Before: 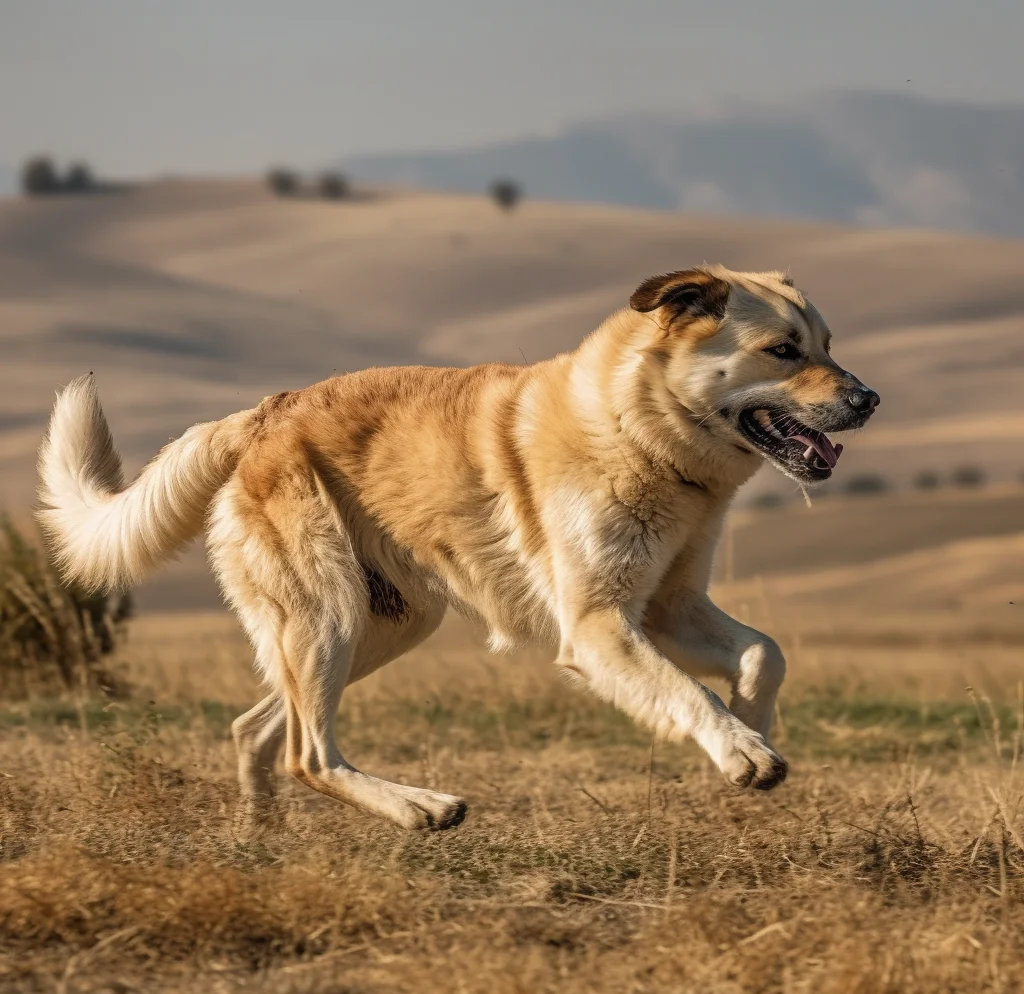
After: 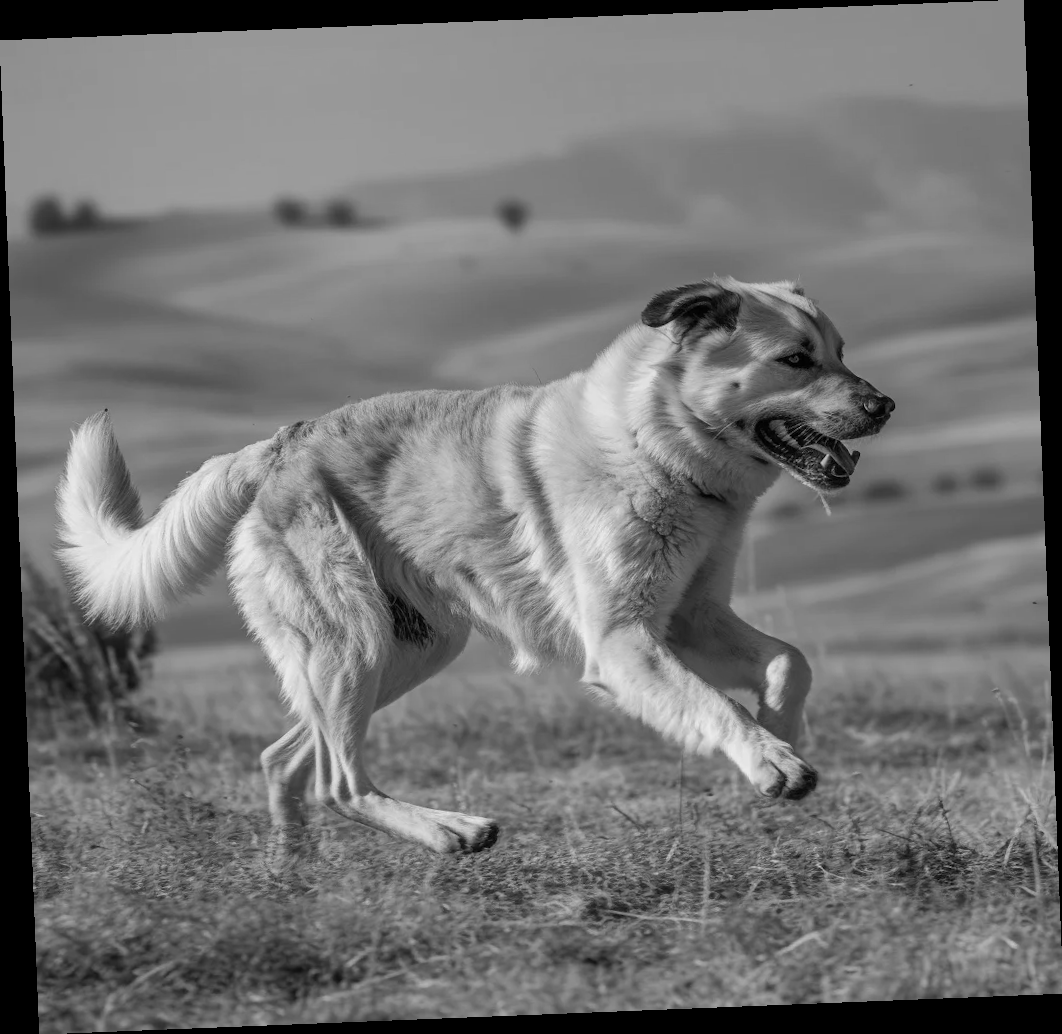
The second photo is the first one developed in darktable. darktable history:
monochrome: a 73.58, b 64.21
color balance rgb: perceptual saturation grading › global saturation 25%, global vibrance 20%
rotate and perspective: rotation -2.29°, automatic cropping off
